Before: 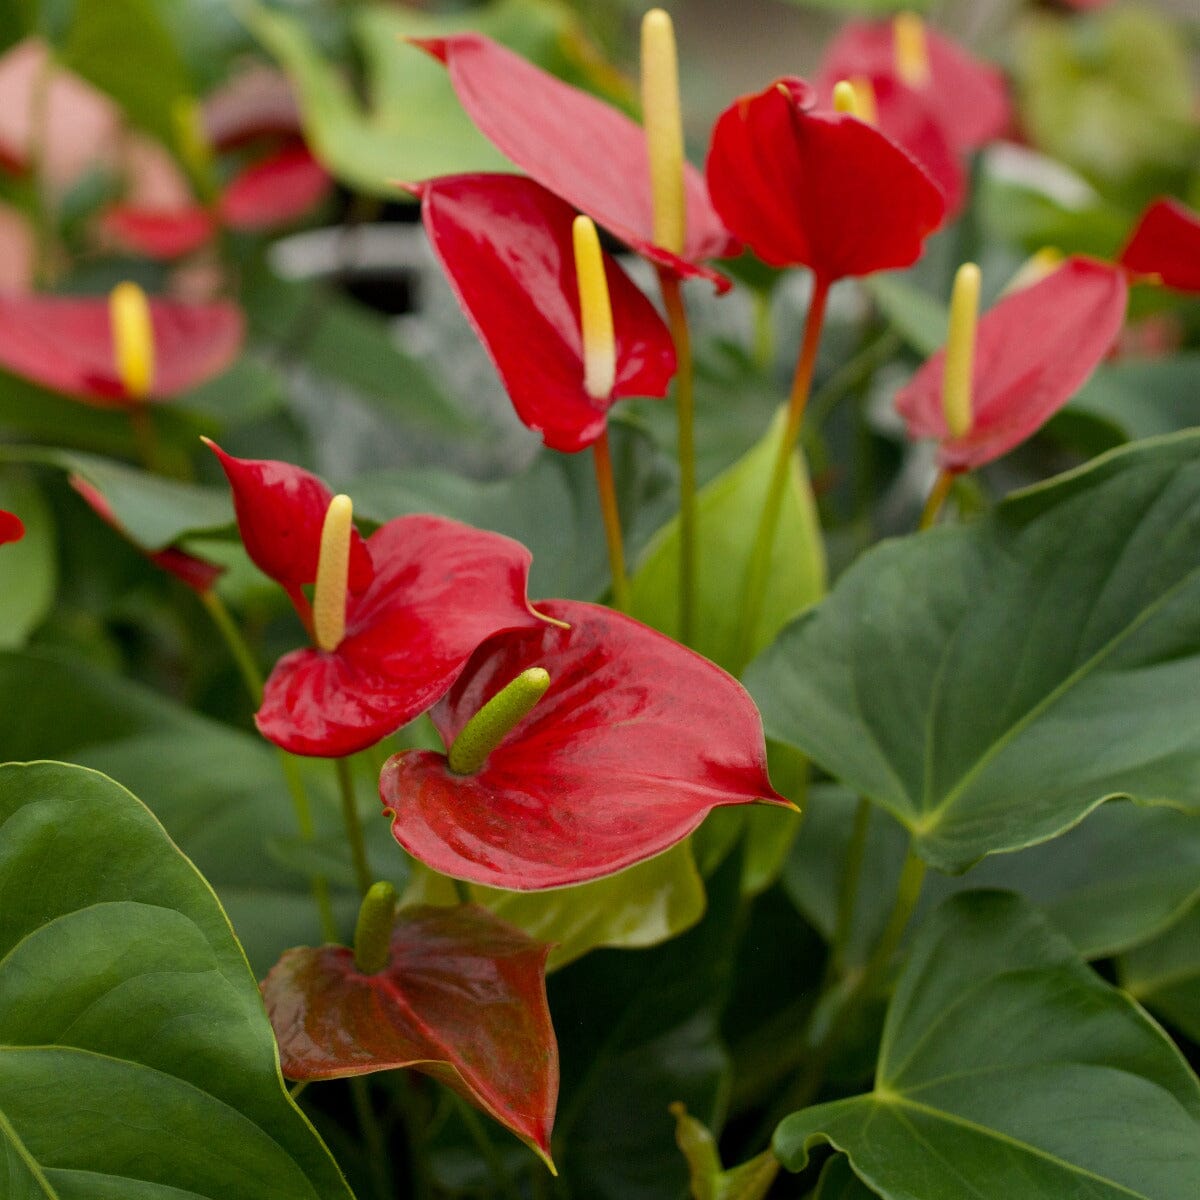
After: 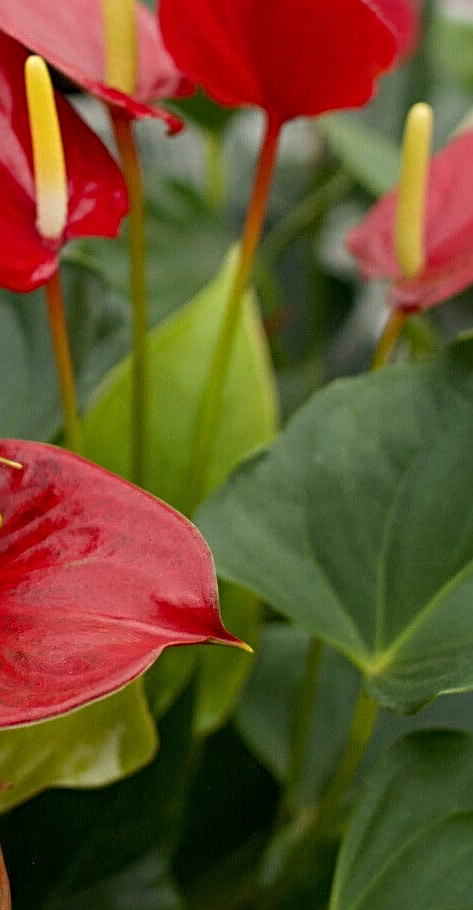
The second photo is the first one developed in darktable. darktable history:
crop: left 45.721%, top 13.393%, right 14.118%, bottom 10.01%
sharpen: radius 4
